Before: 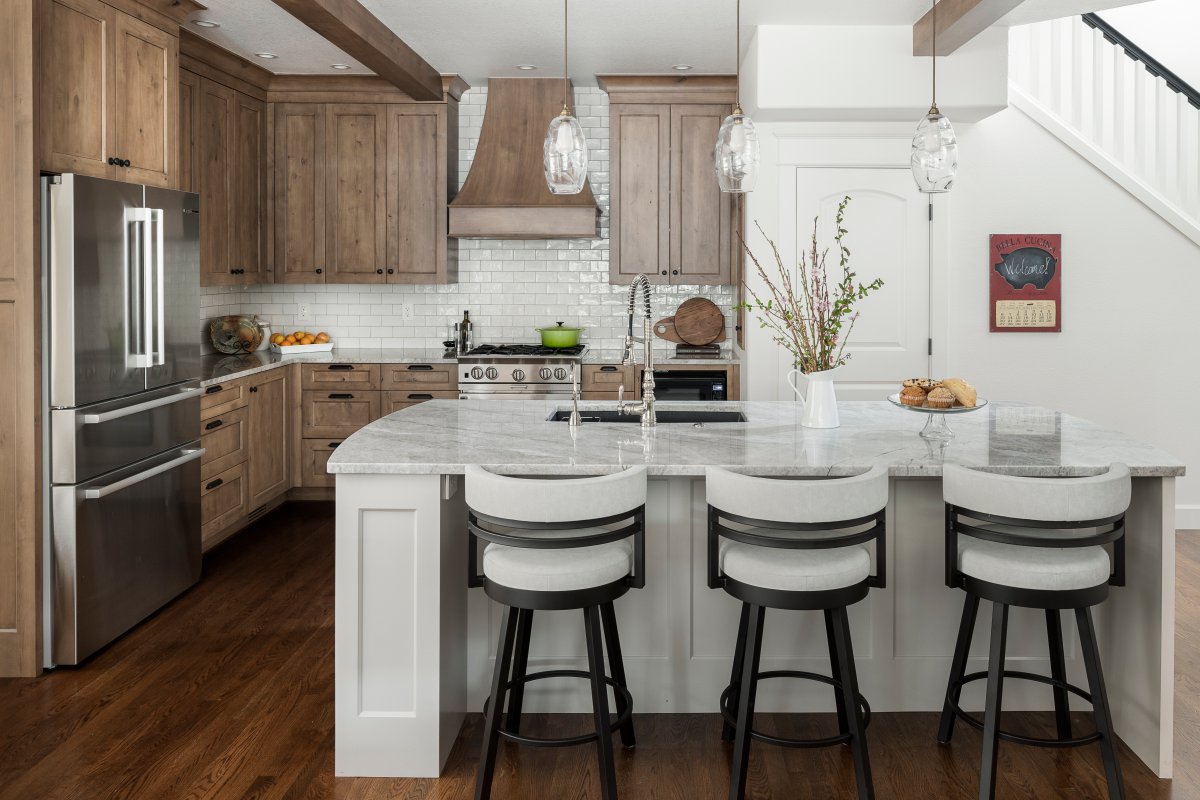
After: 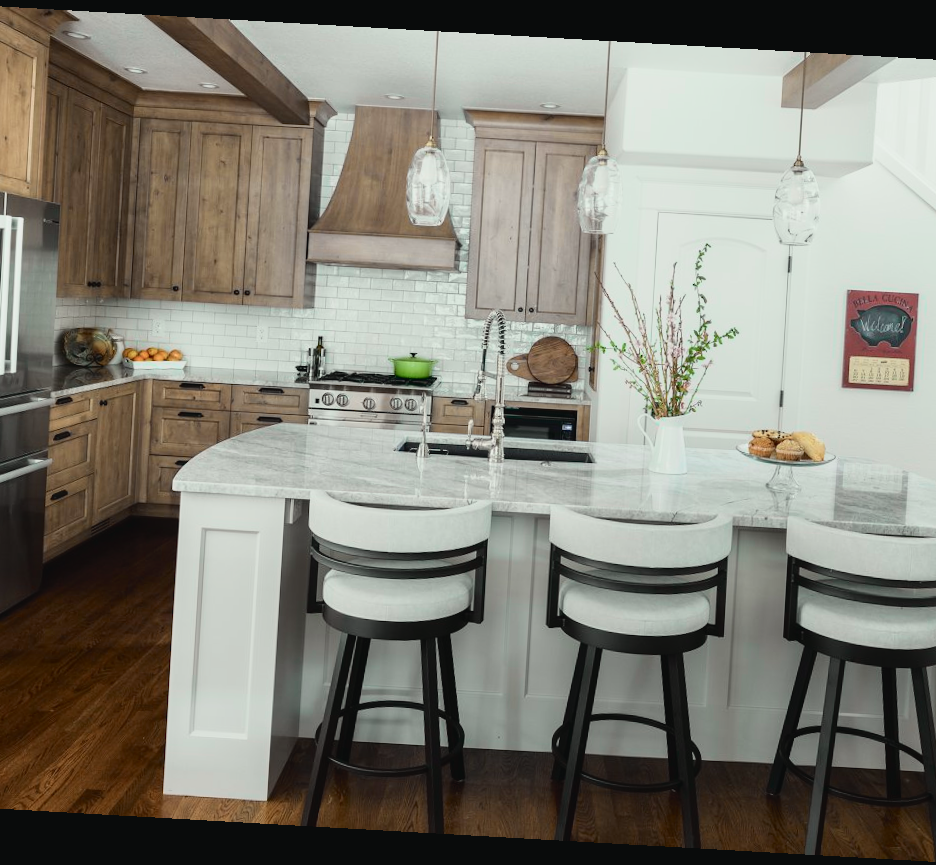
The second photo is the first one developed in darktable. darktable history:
tone curve: curves: ch0 [(0, 0.029) (0.099, 0.082) (0.264, 0.253) (0.447, 0.481) (0.678, 0.721) (0.828, 0.857) (0.992, 0.94)]; ch1 [(0, 0) (0.311, 0.266) (0.411, 0.374) (0.481, 0.458) (0.501, 0.499) (0.514, 0.512) (0.575, 0.577) (0.643, 0.648) (0.682, 0.674) (0.802, 0.812) (1, 1)]; ch2 [(0, 0) (0.259, 0.207) (0.323, 0.311) (0.376, 0.353) (0.463, 0.456) (0.498, 0.498) (0.524, 0.512) (0.574, 0.582) (0.648, 0.653) (0.768, 0.728) (1, 1)], color space Lab, independent channels, preserve colors none
crop and rotate: angle -3.26°, left 13.916%, top 0.038%, right 10.771%, bottom 0.086%
color correction: highlights a* -2.58, highlights b* 2.36
